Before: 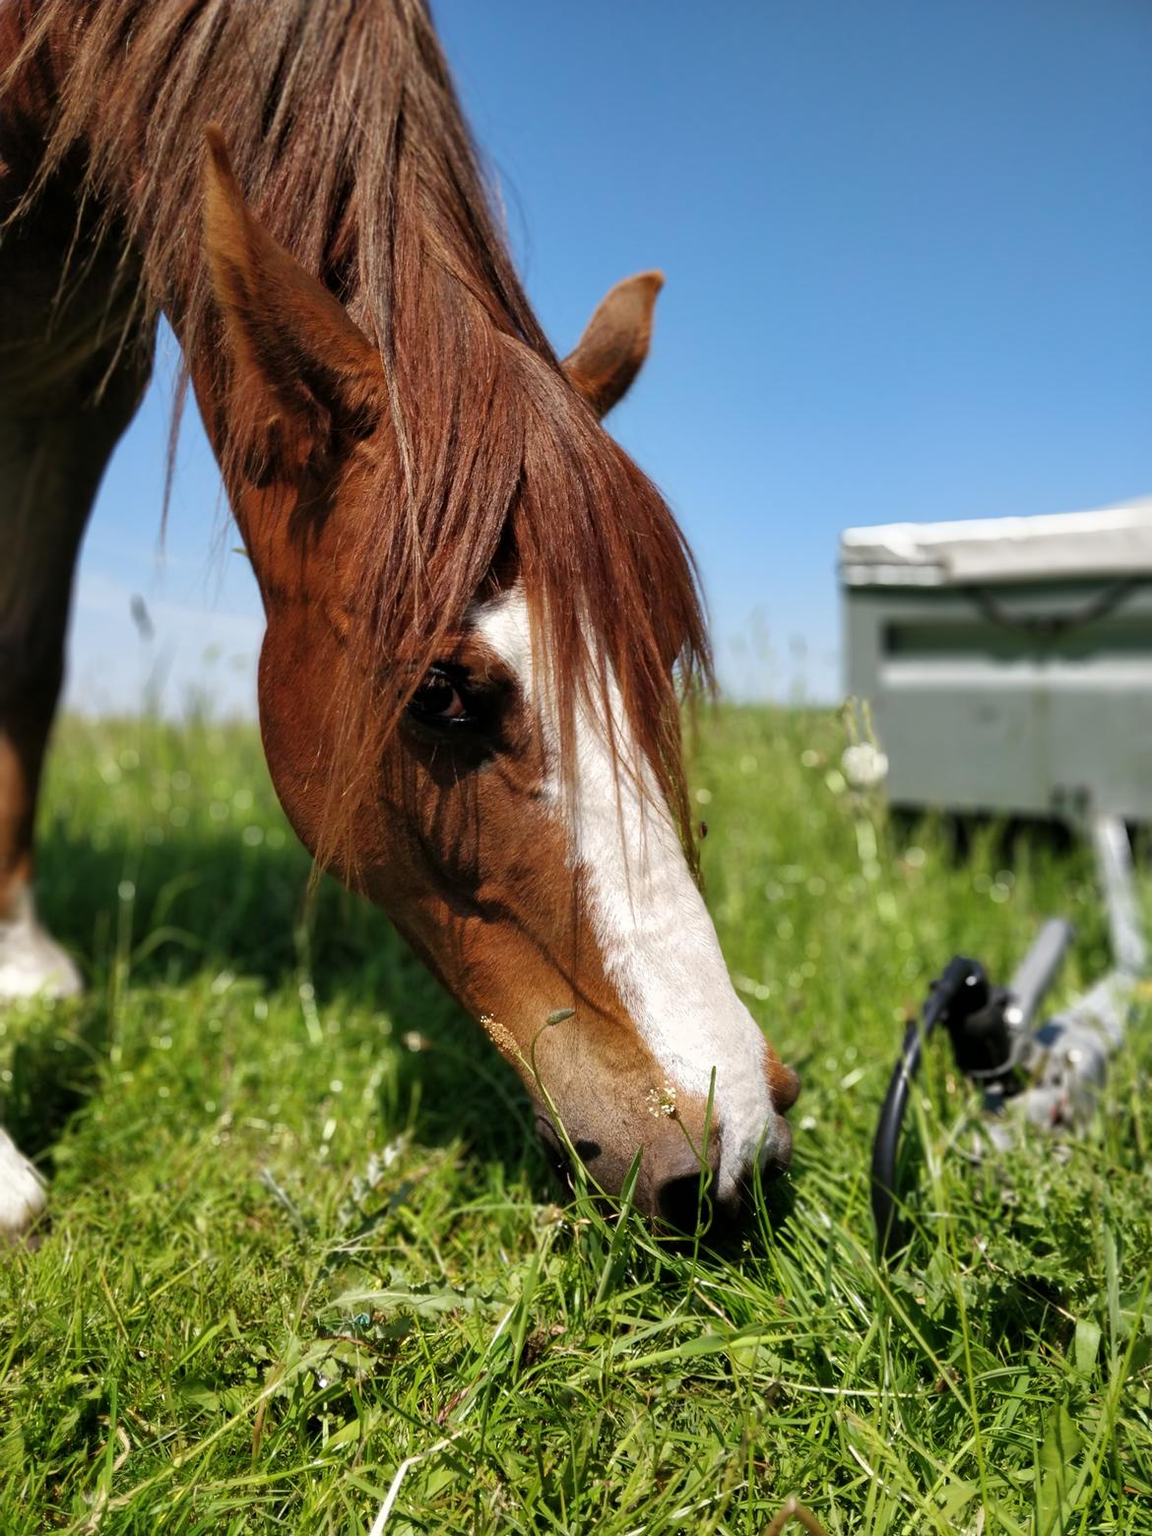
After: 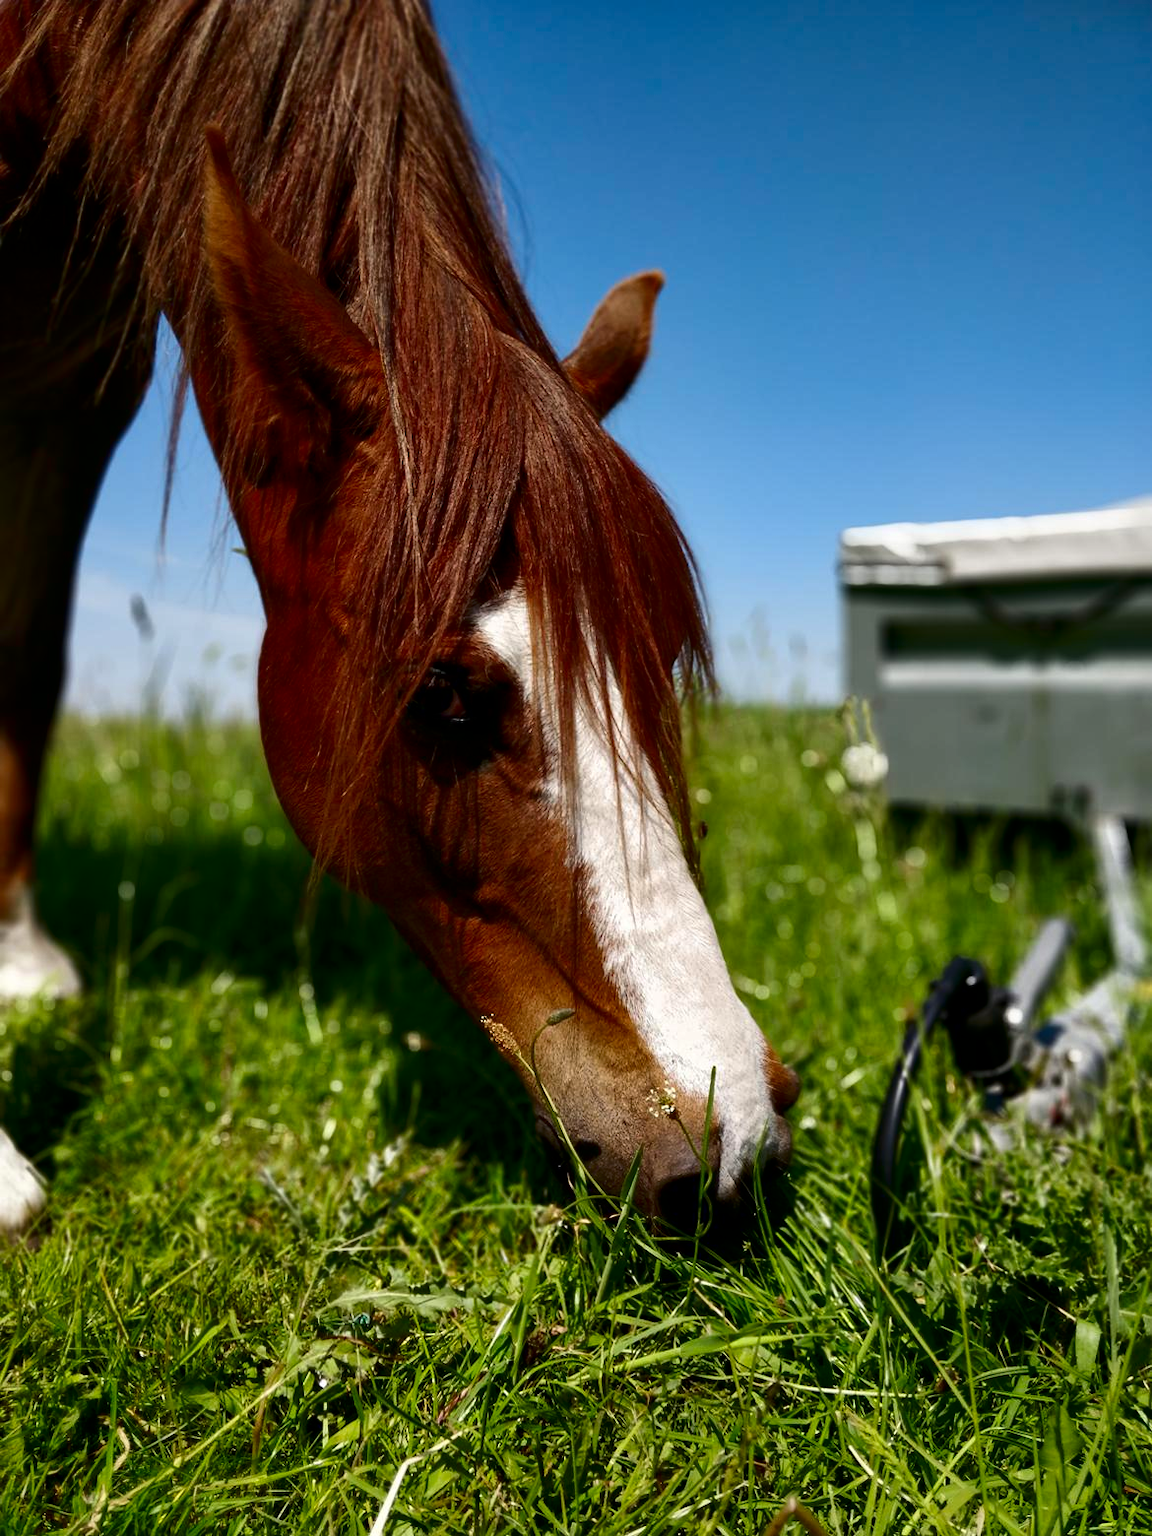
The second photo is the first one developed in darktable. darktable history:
contrast brightness saturation: contrast 0.131, brightness -0.242, saturation 0.145
